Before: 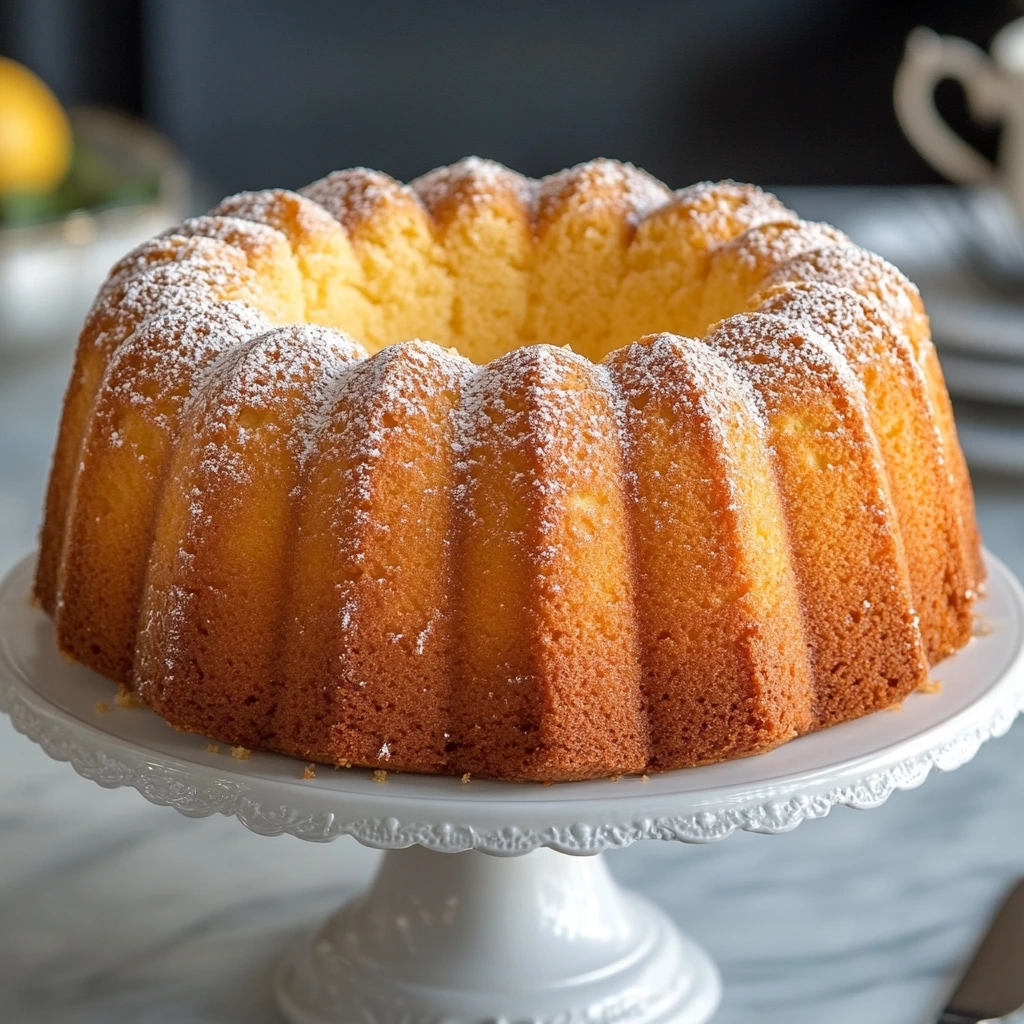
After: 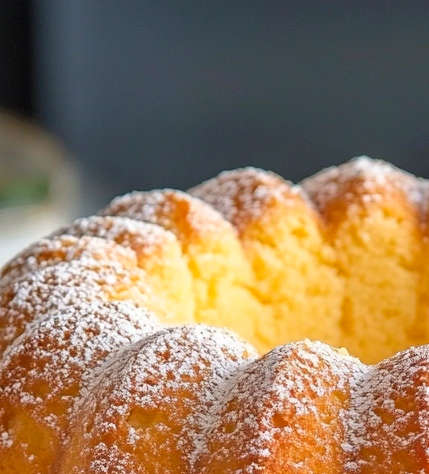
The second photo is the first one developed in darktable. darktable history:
crop and rotate: left 10.817%, top 0.062%, right 47.194%, bottom 53.626%
contrast brightness saturation: contrast 0.07, brightness 0.08, saturation 0.18
